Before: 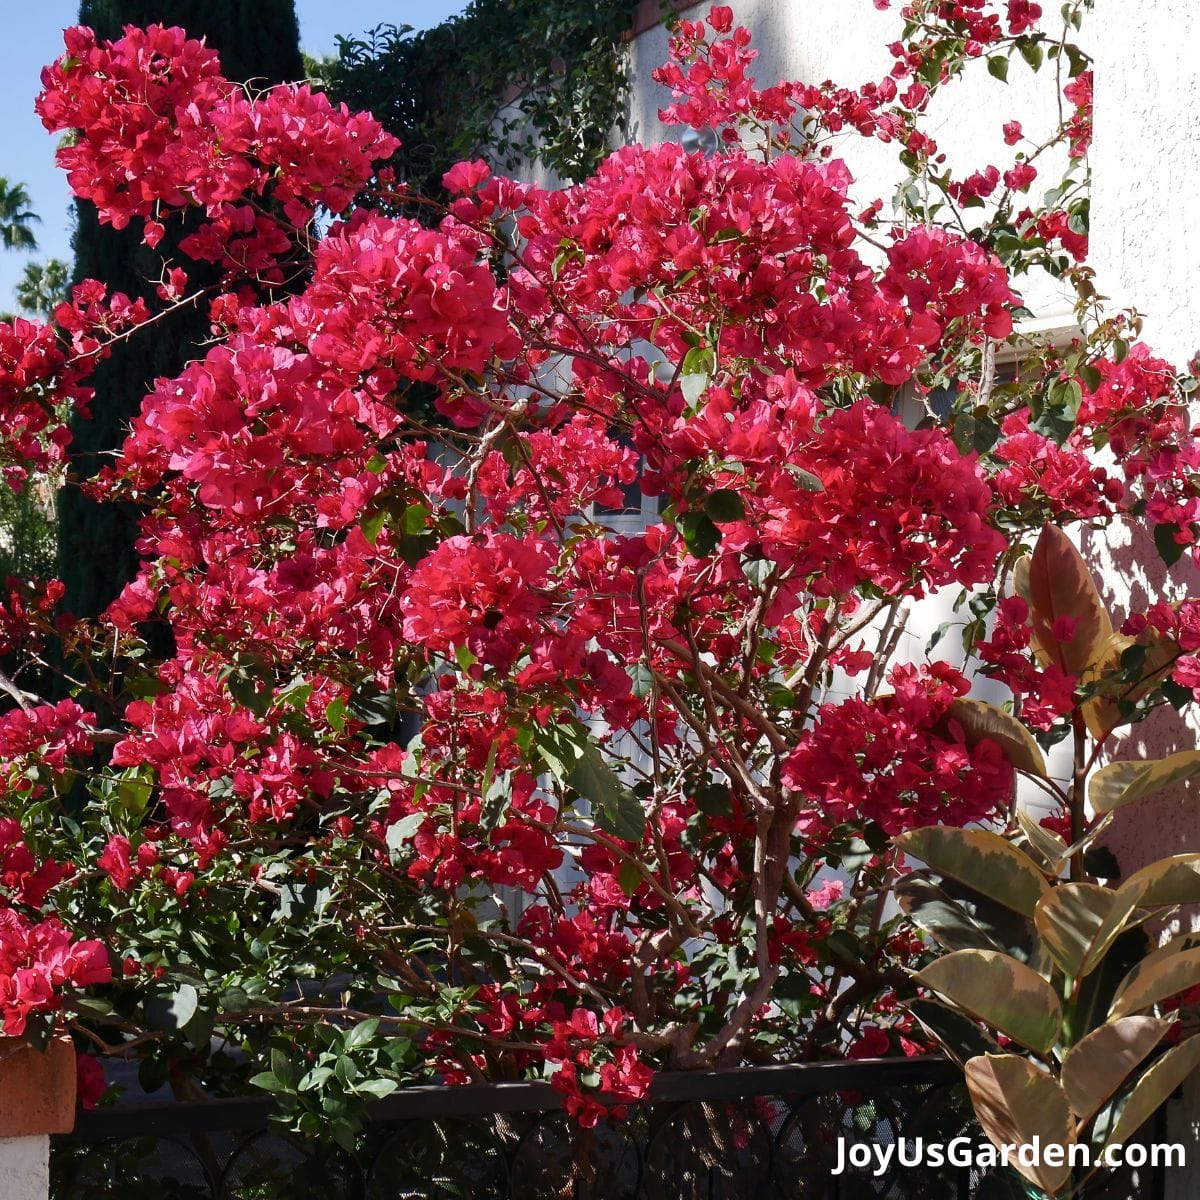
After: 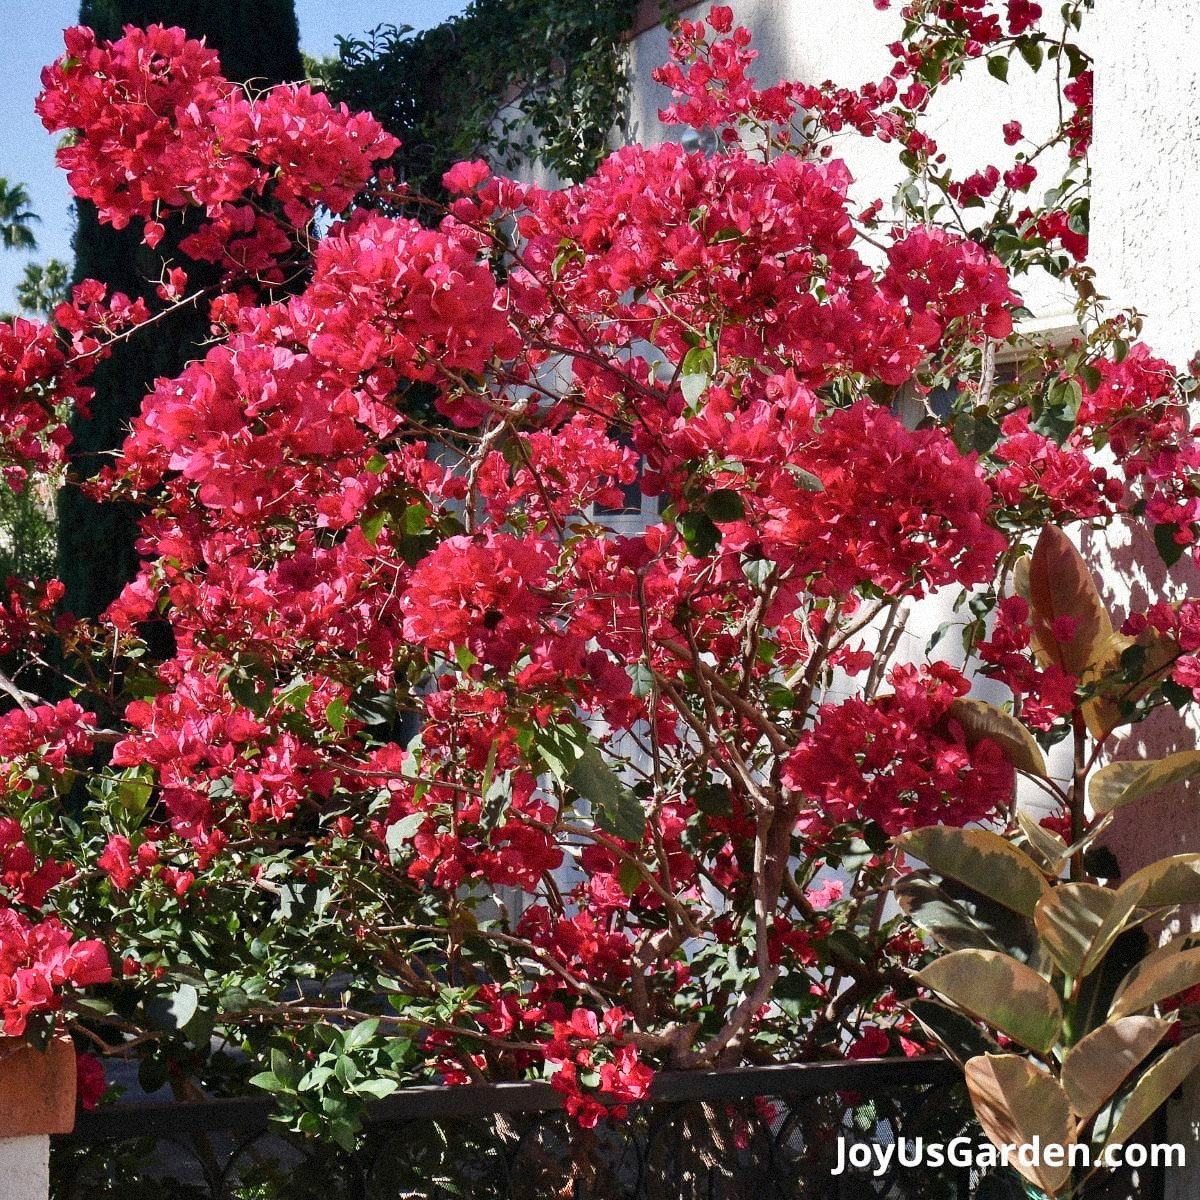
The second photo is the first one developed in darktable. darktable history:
shadows and highlights: shadows 53, soften with gaussian
grain: mid-tones bias 0%
